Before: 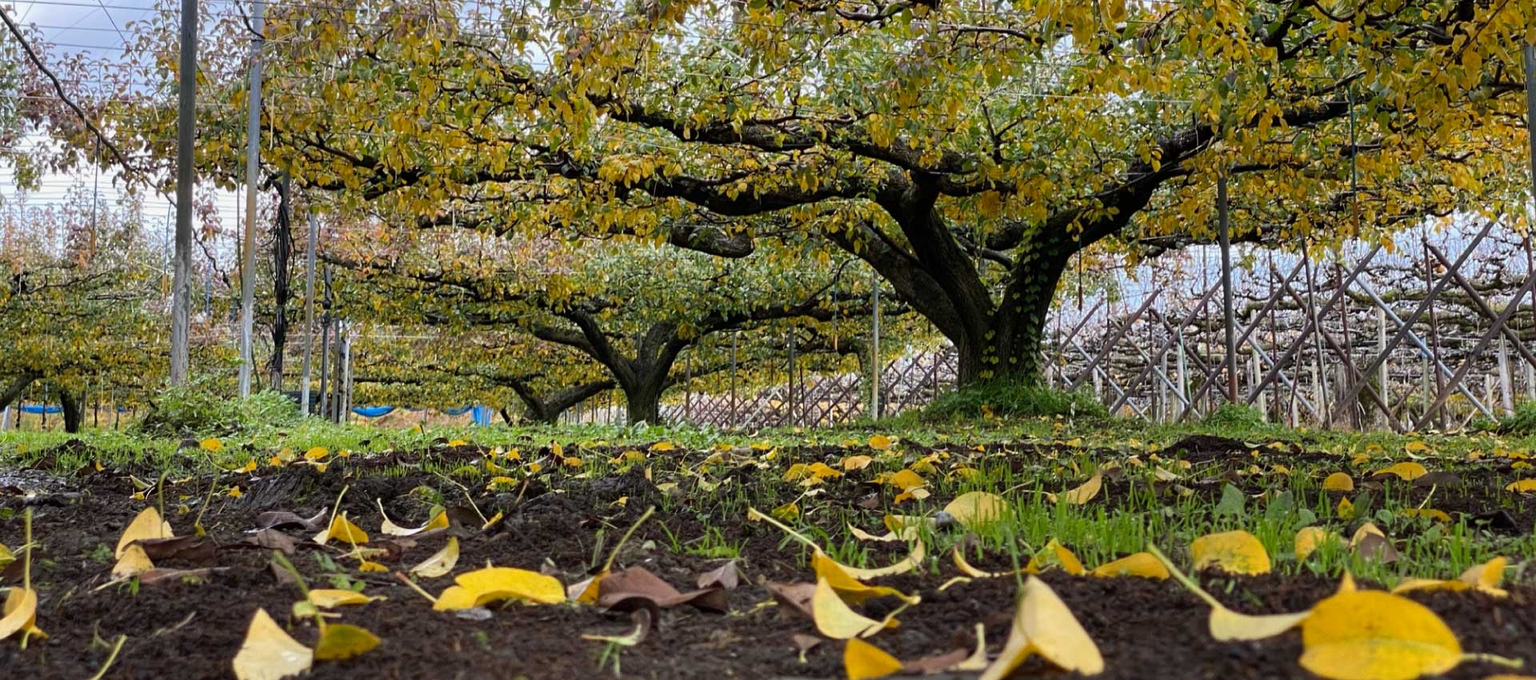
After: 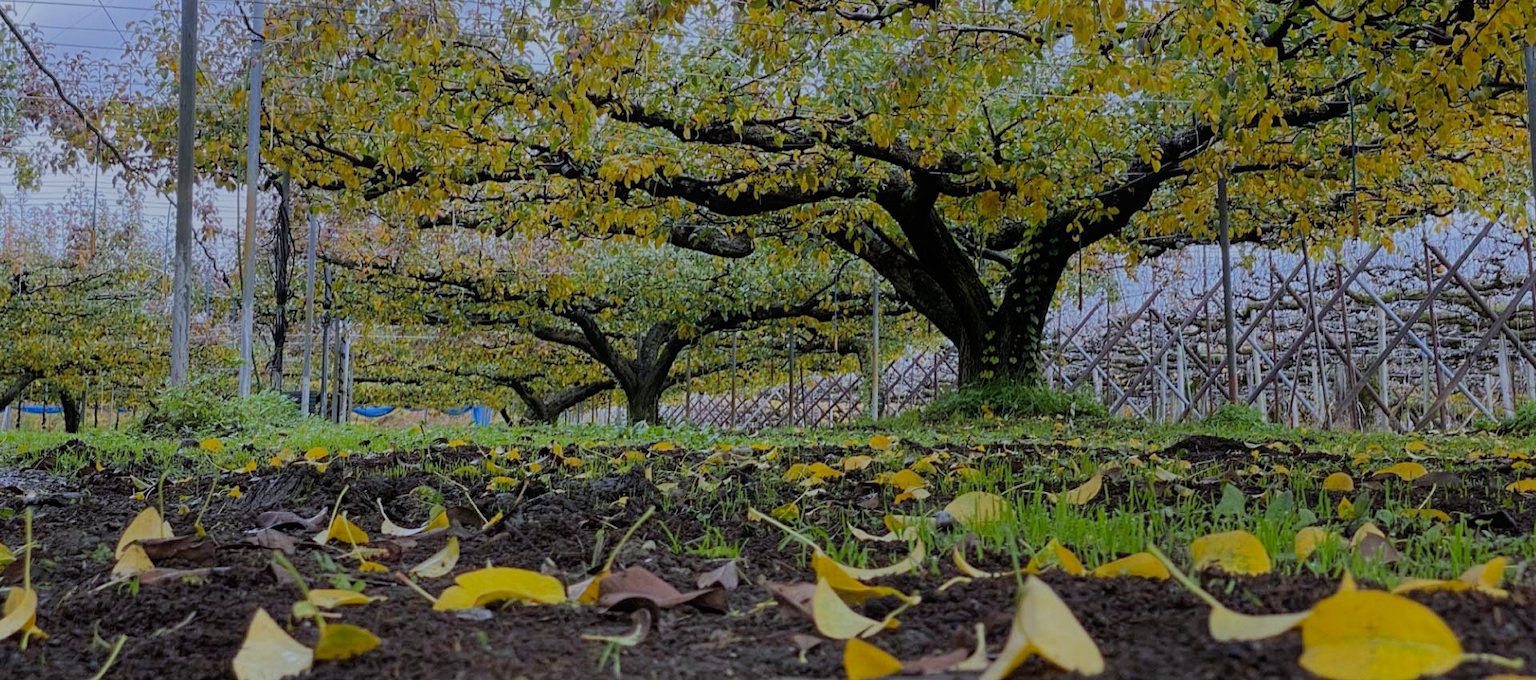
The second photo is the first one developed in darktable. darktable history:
white balance: red 0.926, green 1.003, blue 1.133
contrast equalizer: y [[0.439, 0.44, 0.442, 0.457, 0.493, 0.498], [0.5 ×6], [0.5 ×6], [0 ×6], [0 ×6]], mix 0.76
filmic rgb: black relative exposure -6.68 EV, white relative exposure 4.56 EV, hardness 3.25
tone equalizer: -8 EV 0.25 EV, -7 EV 0.417 EV, -6 EV 0.417 EV, -5 EV 0.25 EV, -3 EV -0.25 EV, -2 EV -0.417 EV, -1 EV -0.417 EV, +0 EV -0.25 EV, edges refinement/feathering 500, mask exposure compensation -1.57 EV, preserve details guided filter
